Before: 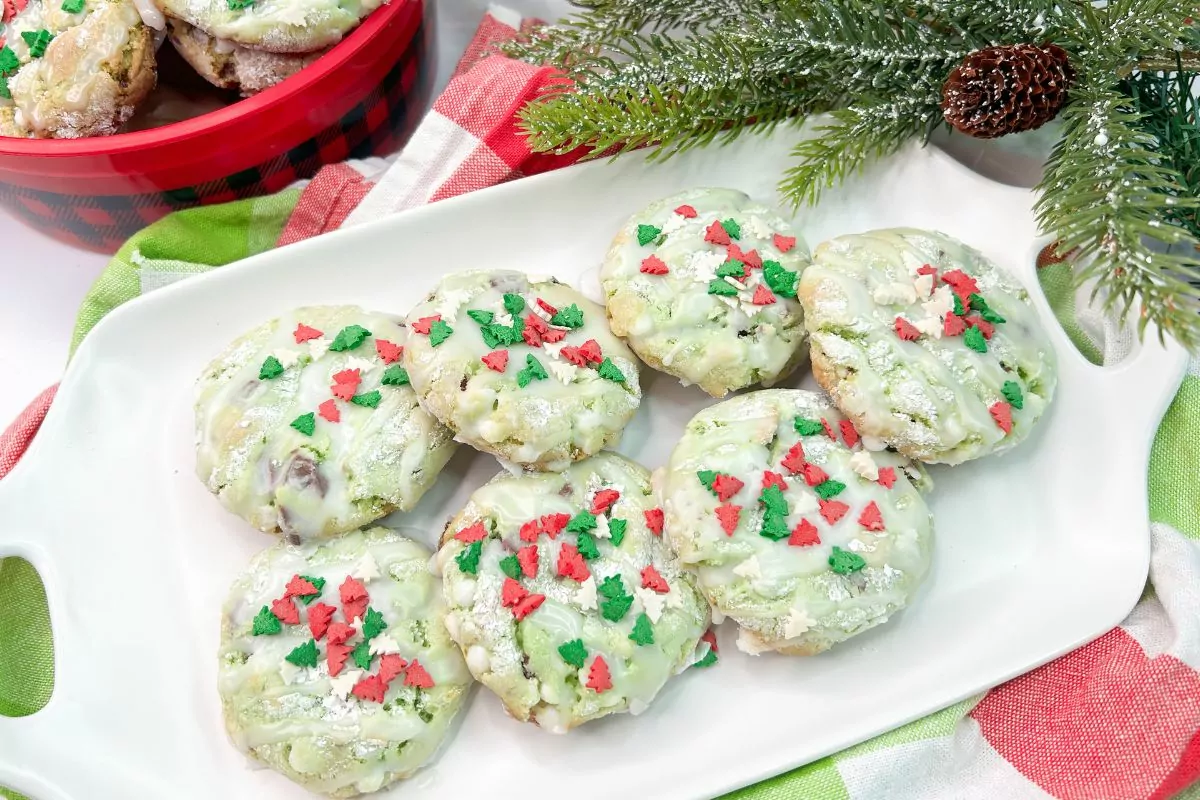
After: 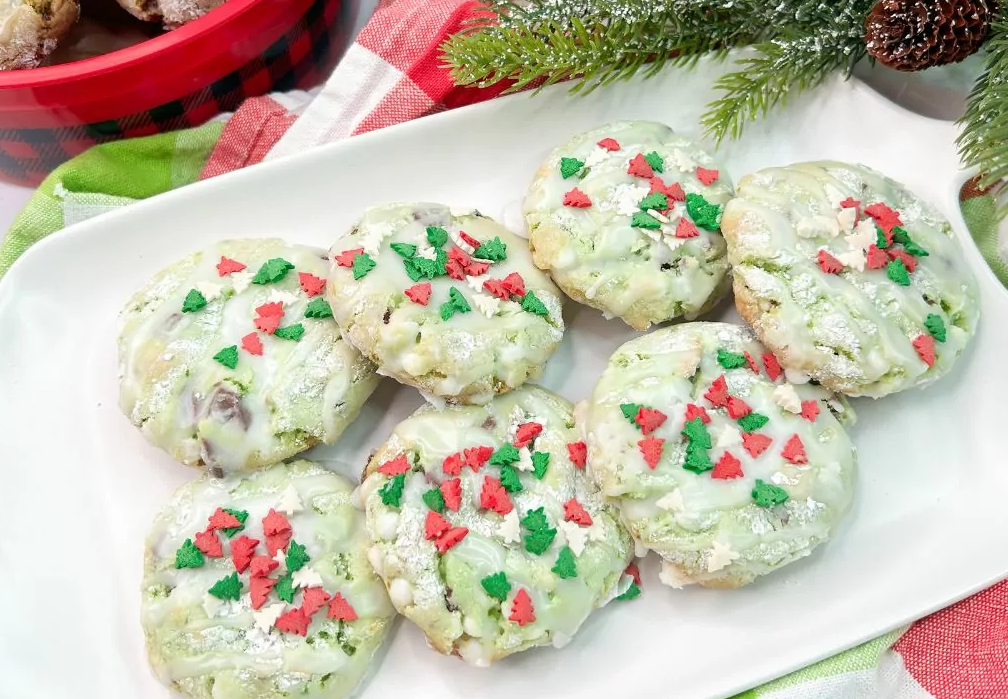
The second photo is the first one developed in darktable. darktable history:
crop: left 6.465%, top 8.41%, right 9.533%, bottom 4.113%
